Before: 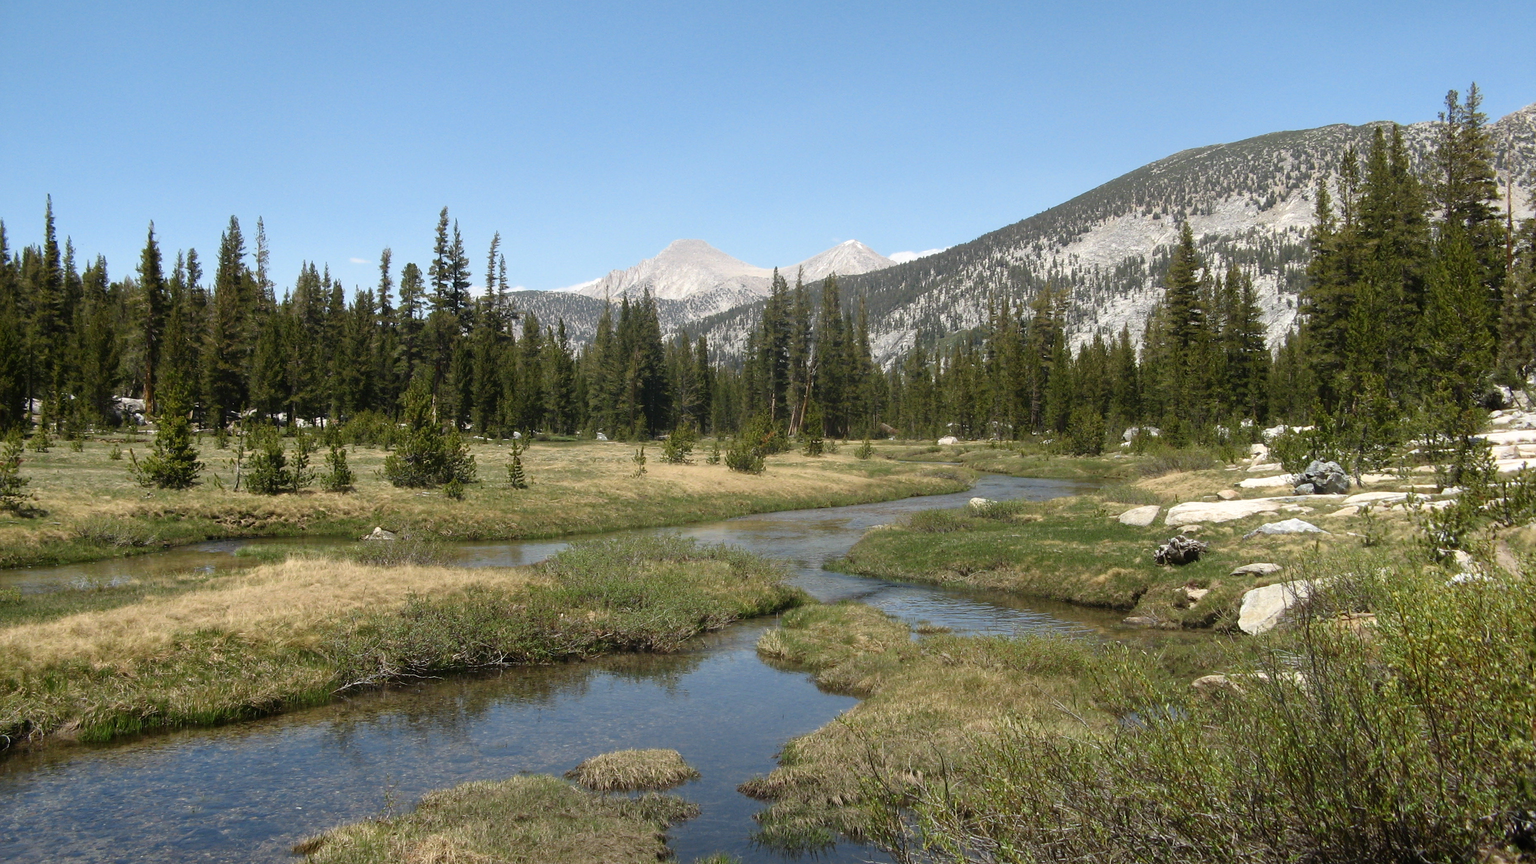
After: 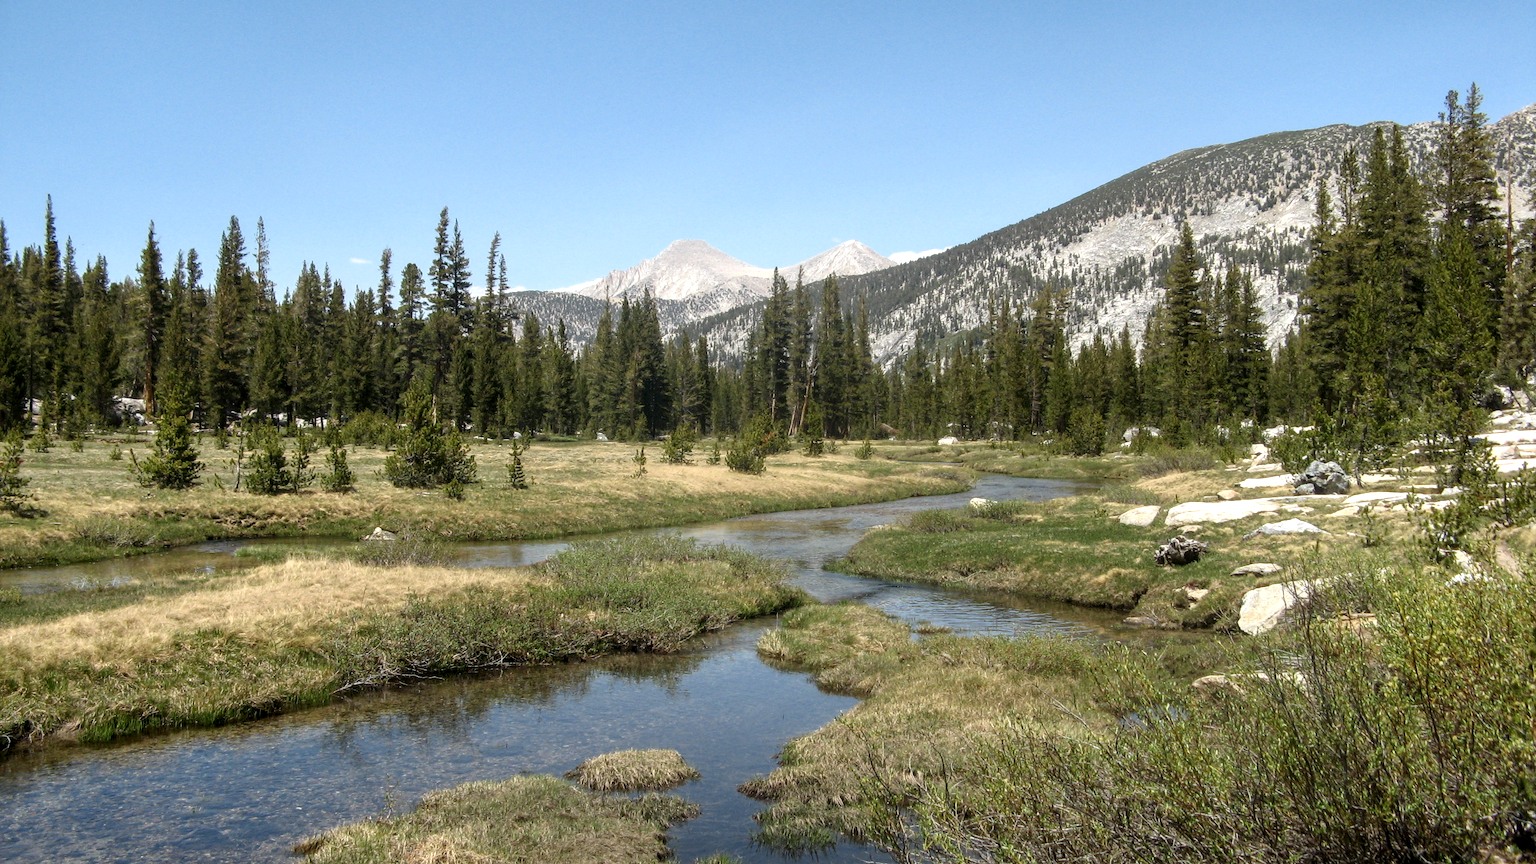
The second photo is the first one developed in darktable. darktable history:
exposure: exposure 0.207 EV, compensate highlight preservation false
local contrast: detail 130%
